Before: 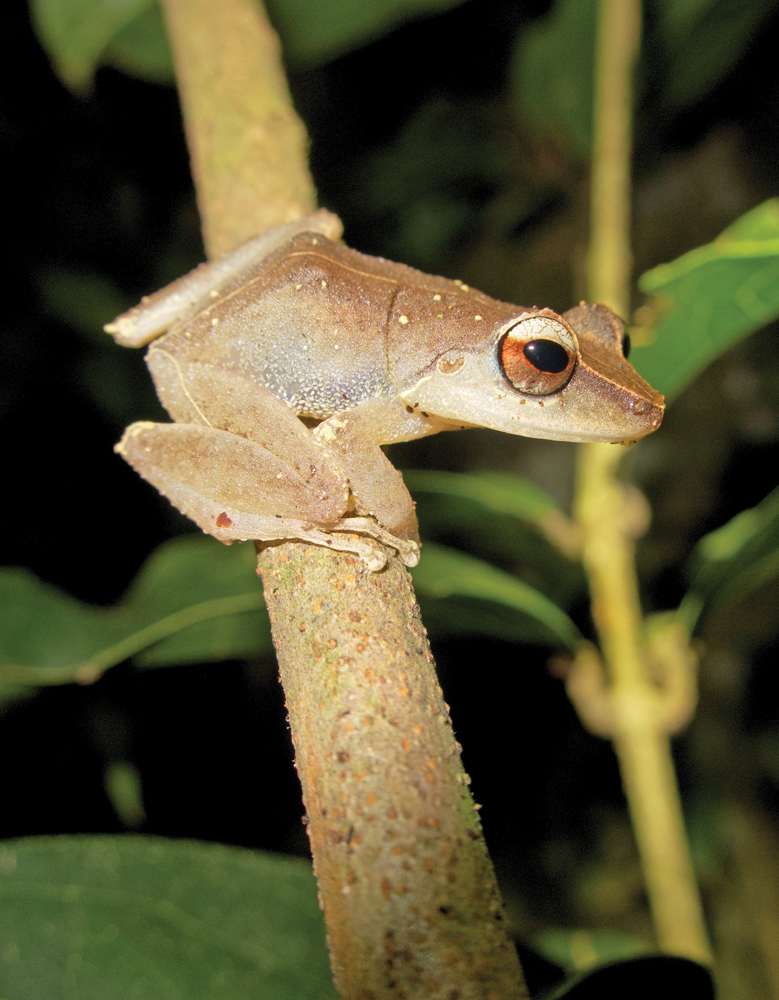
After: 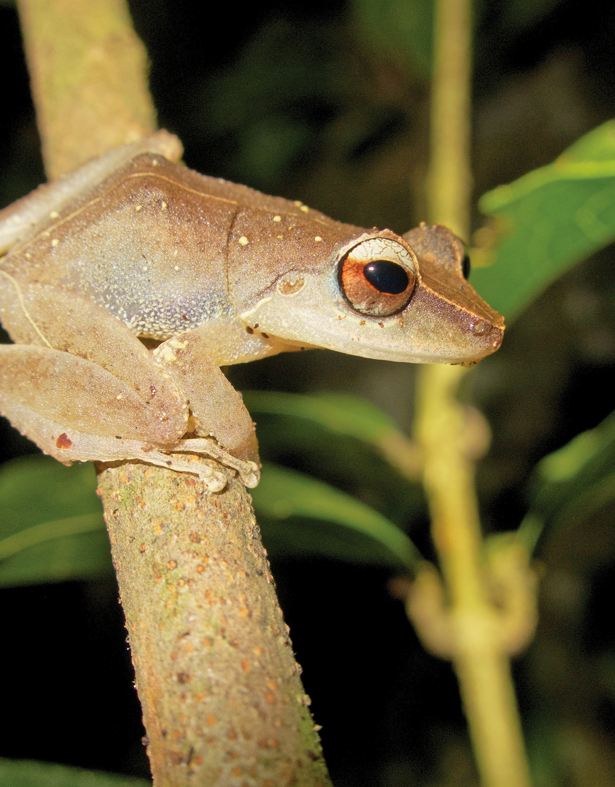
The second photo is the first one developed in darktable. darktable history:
color calibration: output R [0.999, 0.026, -0.11, 0], output G [-0.019, 1.037, -0.099, 0], output B [0.022, -0.023, 0.902, 0], illuminant same as pipeline (D50), adaptation XYZ, x 0.345, y 0.358, temperature 5009.7 K
crop and rotate: left 20.642%, top 7.941%, right 0.332%, bottom 13.357%
exposure: exposure -0.029 EV, compensate exposure bias true, compensate highlight preservation false
